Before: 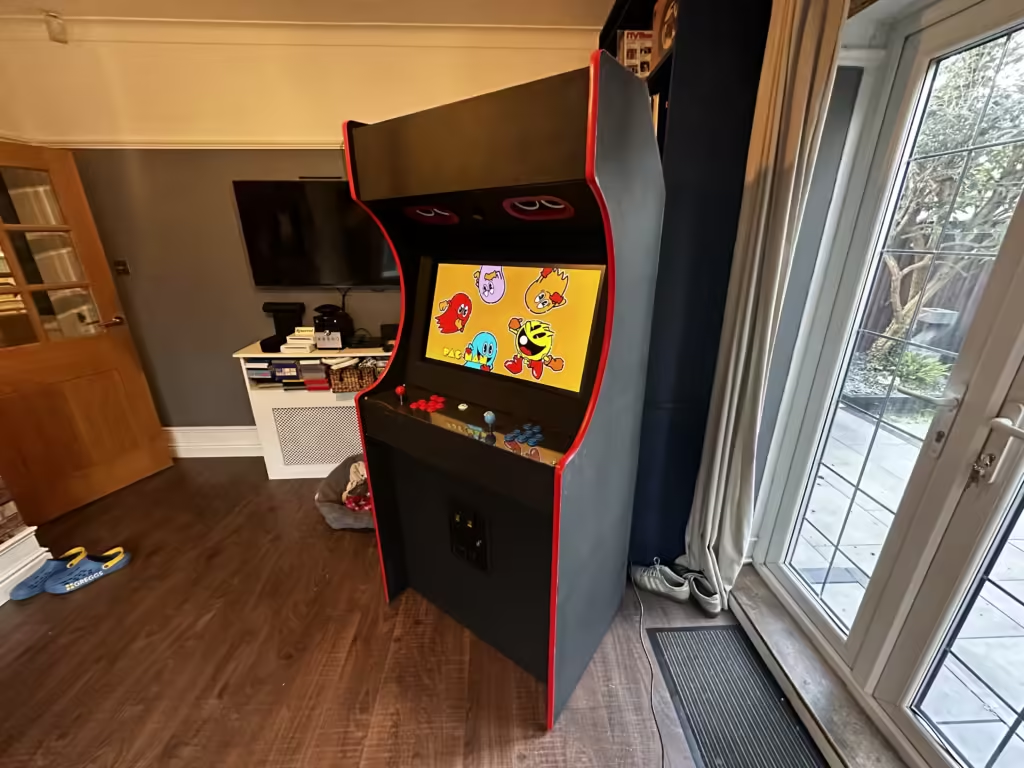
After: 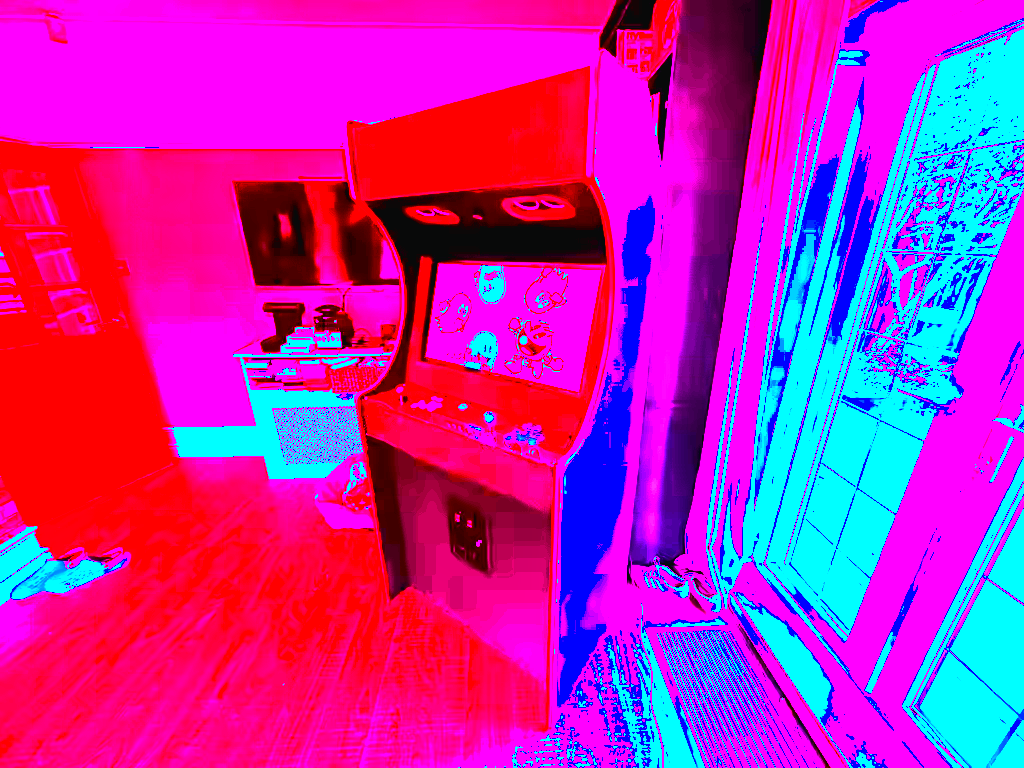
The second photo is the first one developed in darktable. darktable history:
contrast brightness saturation: contrast 0.28
color balance rgb: global offset › luminance -0.37%, perceptual saturation grading › highlights -17.77%, perceptual saturation grading › mid-tones 33.1%, perceptual saturation grading › shadows 50.52%, perceptual brilliance grading › highlights 20%, perceptual brilliance grading › mid-tones 20%, perceptual brilliance grading › shadows -20%, global vibrance 50%
tone curve: curves: ch0 [(0, 0.023) (0.132, 0.075) (0.251, 0.186) (0.463, 0.461) (0.662, 0.757) (0.854, 0.909) (1, 0.973)]; ch1 [(0, 0) (0.447, 0.411) (0.483, 0.469) (0.498, 0.496) (0.518, 0.514) (0.561, 0.579) (0.604, 0.645) (0.669, 0.73) (0.819, 0.93) (1, 1)]; ch2 [(0, 0) (0.307, 0.315) (0.425, 0.438) (0.483, 0.477) (0.503, 0.503) (0.526, 0.534) (0.567, 0.569) (0.617, 0.674) (0.703, 0.797) (0.985, 0.966)], color space Lab, independent channels
tone equalizer: on, module defaults
white balance: red 8, blue 8
